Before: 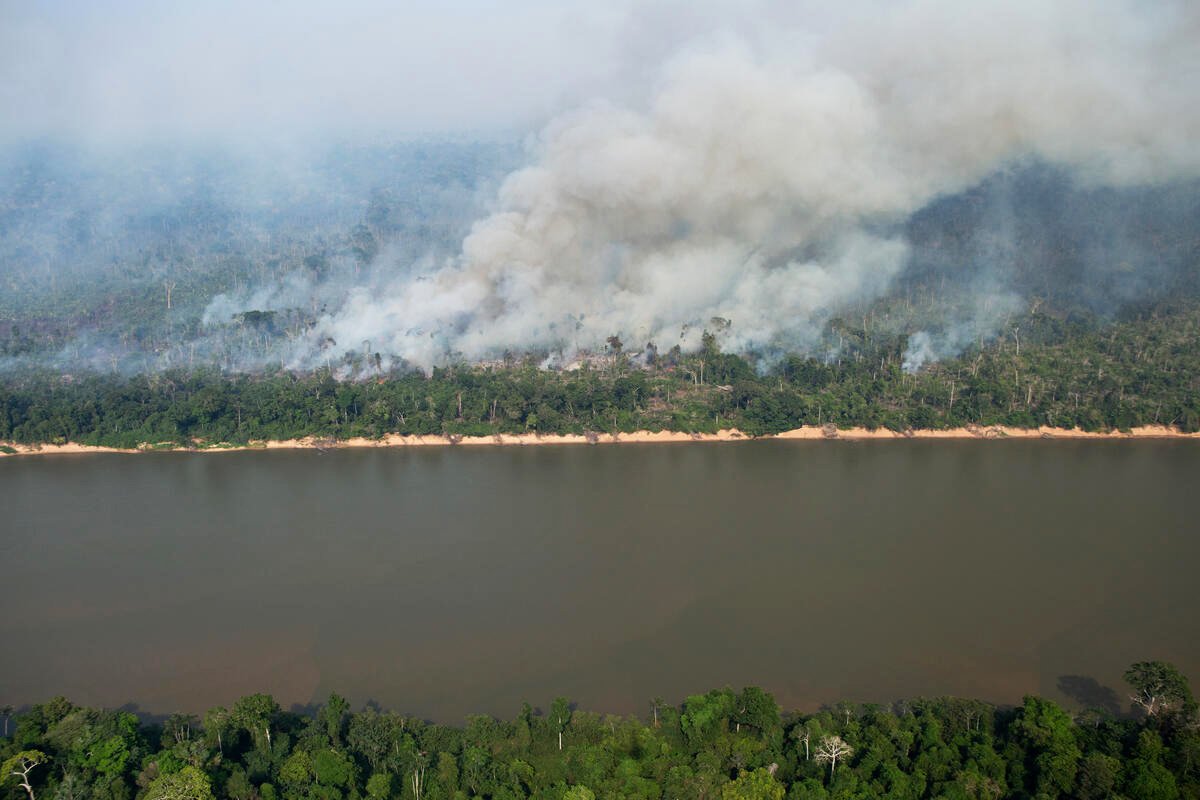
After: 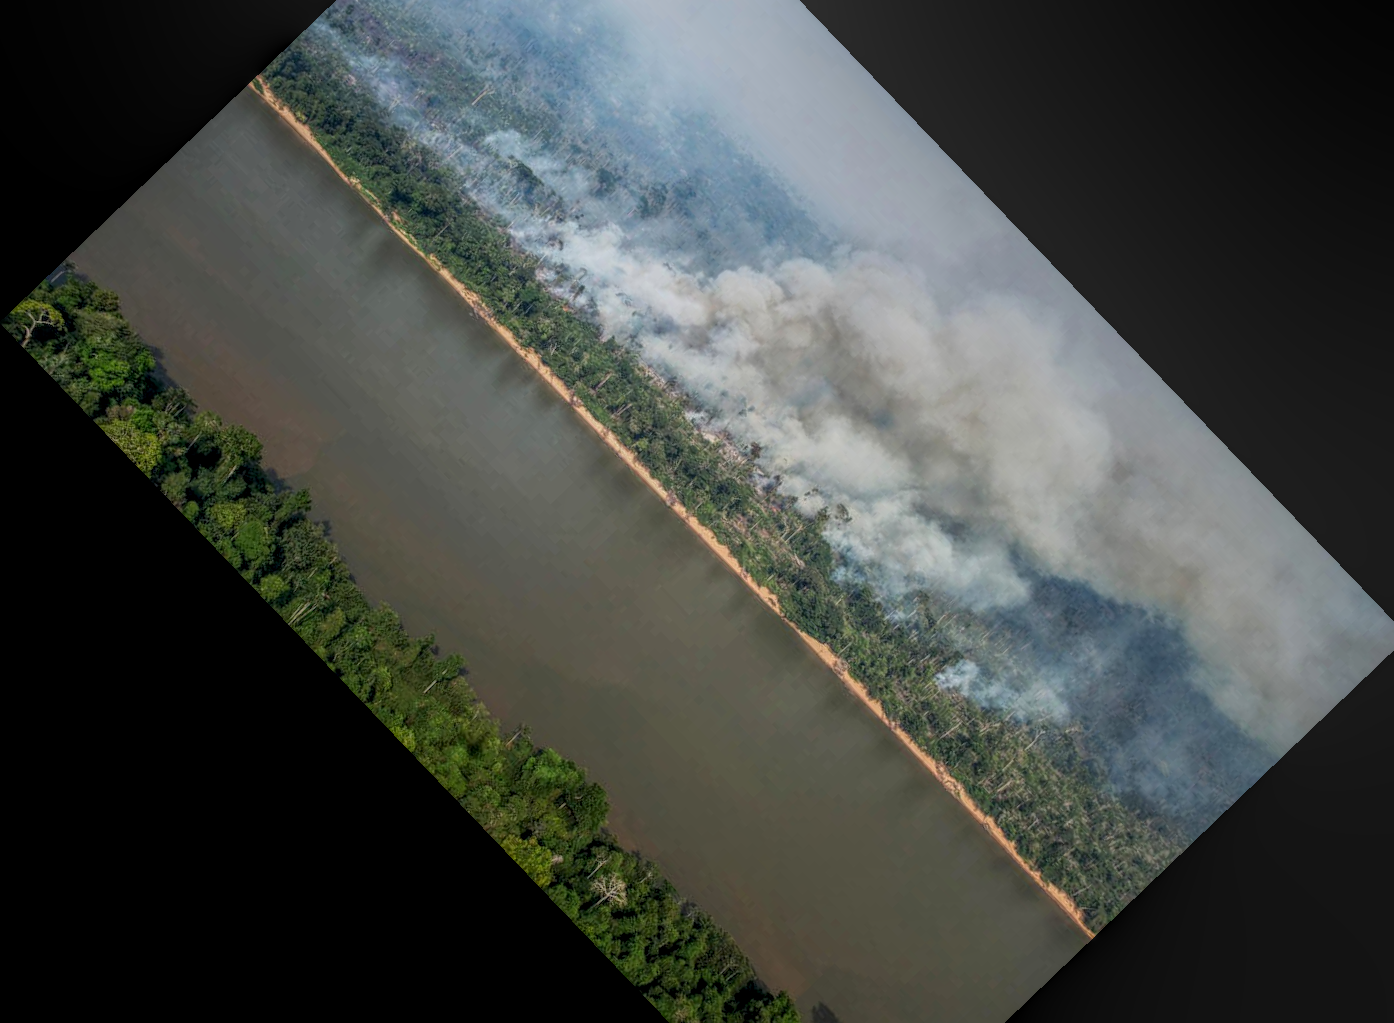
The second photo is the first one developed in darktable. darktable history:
color balance: mode lift, gamma, gain (sRGB)
crop and rotate: angle -46.26°, top 16.234%, right 0.912%, bottom 11.704%
local contrast: highlights 20%, shadows 30%, detail 200%, midtone range 0.2
